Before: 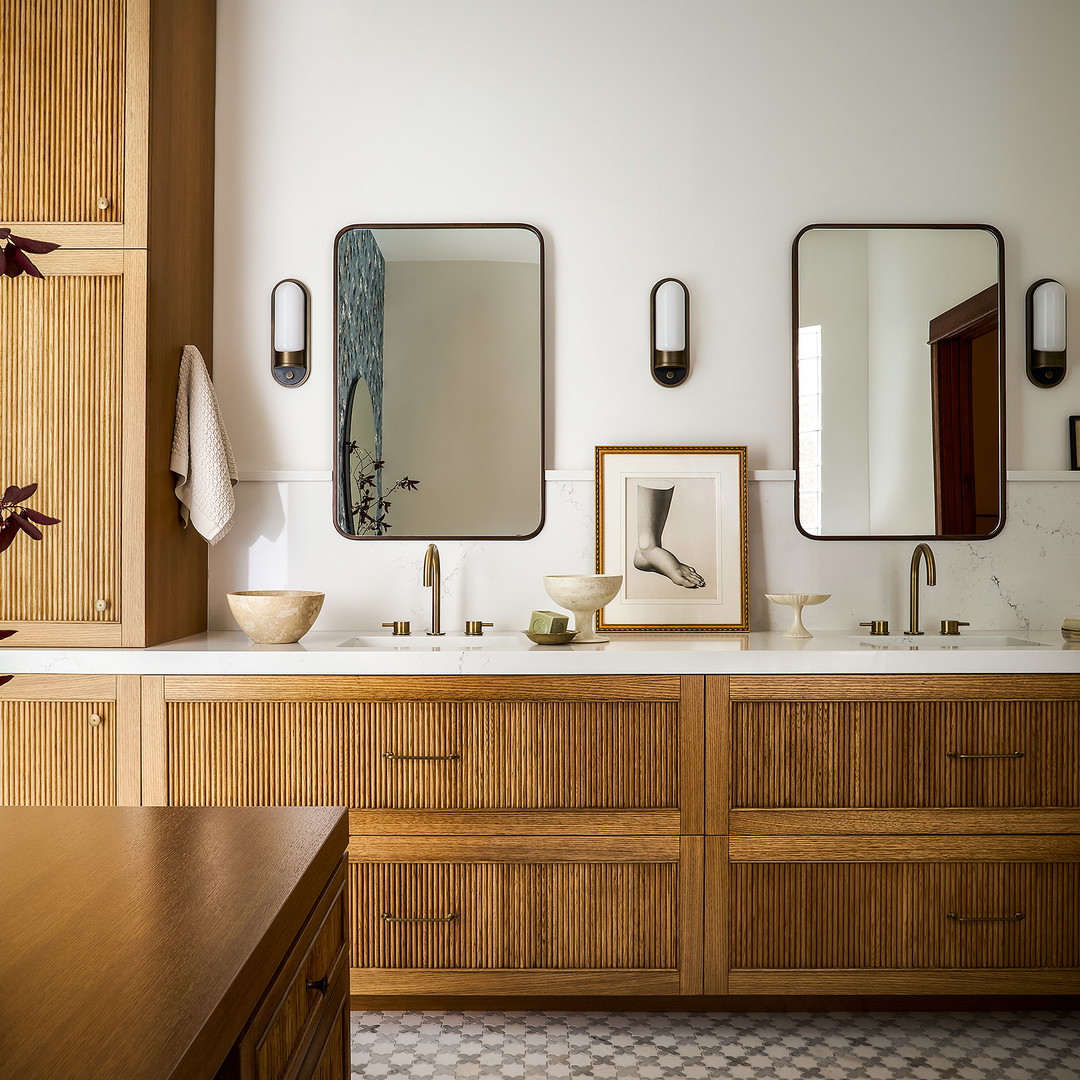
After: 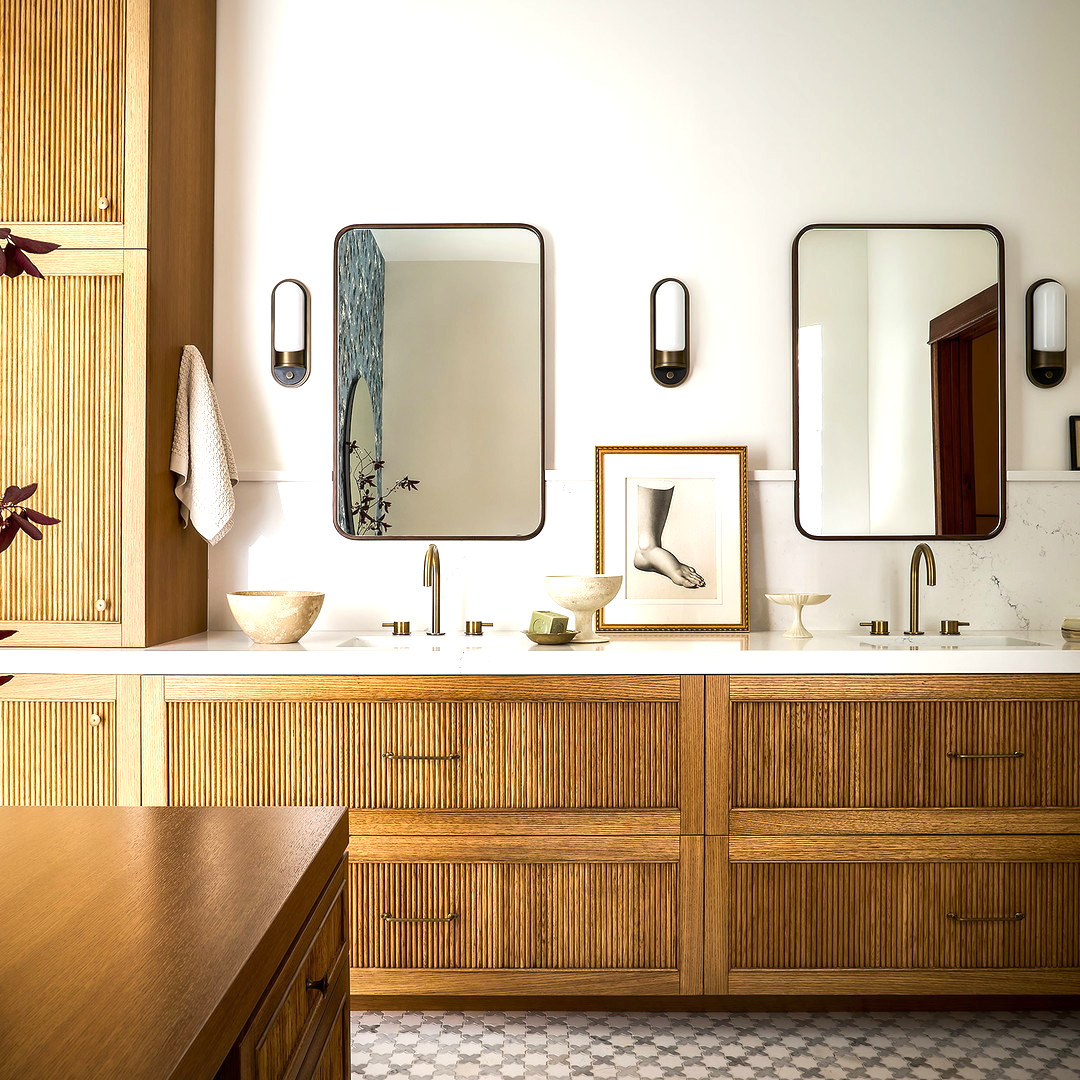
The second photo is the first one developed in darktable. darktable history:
local contrast: mode bilateral grid, contrast 15, coarseness 36, detail 104%, midtone range 0.2
exposure: exposure 0.661 EV, compensate highlight preservation false
